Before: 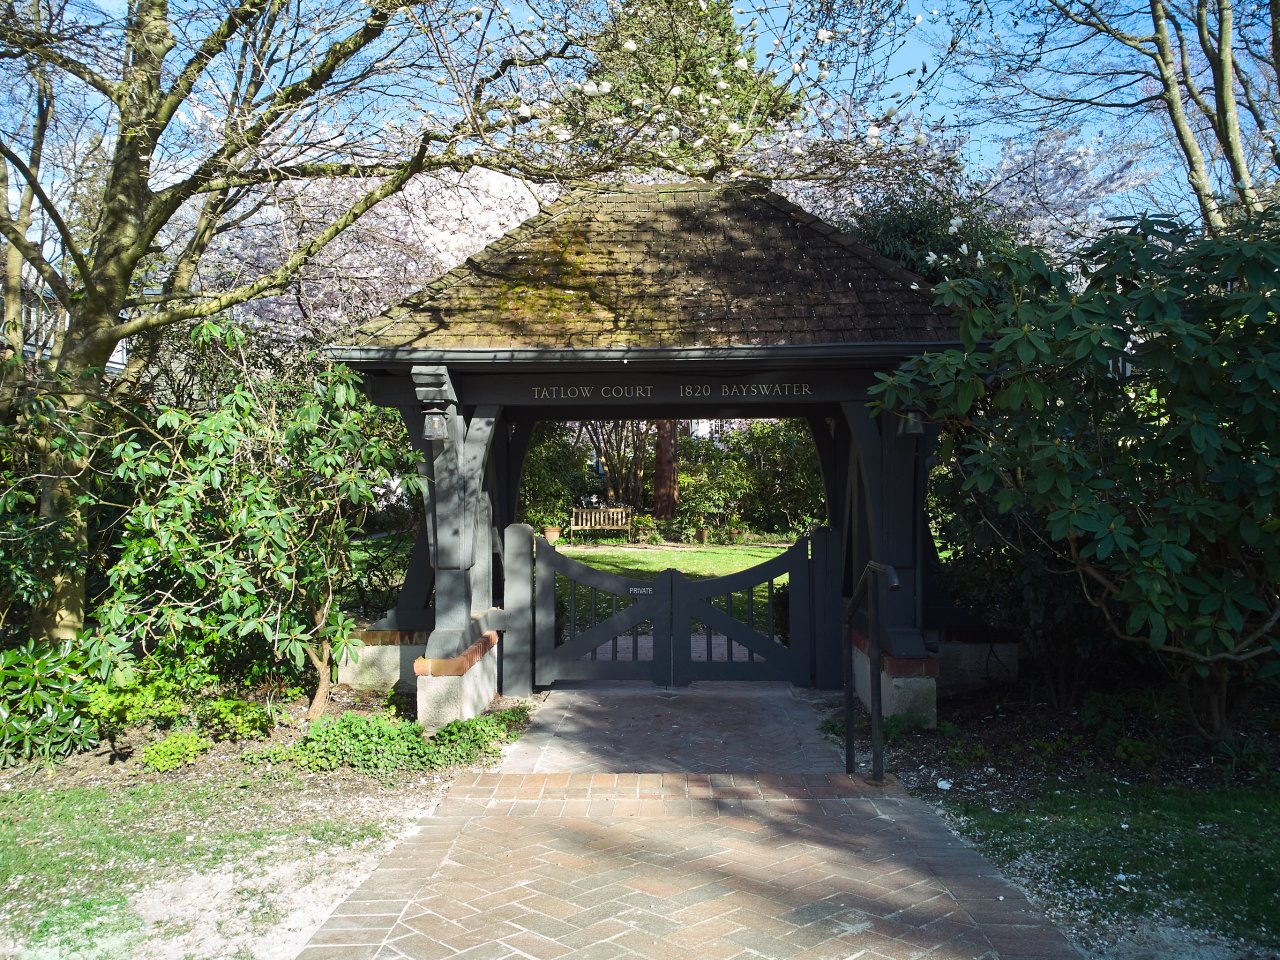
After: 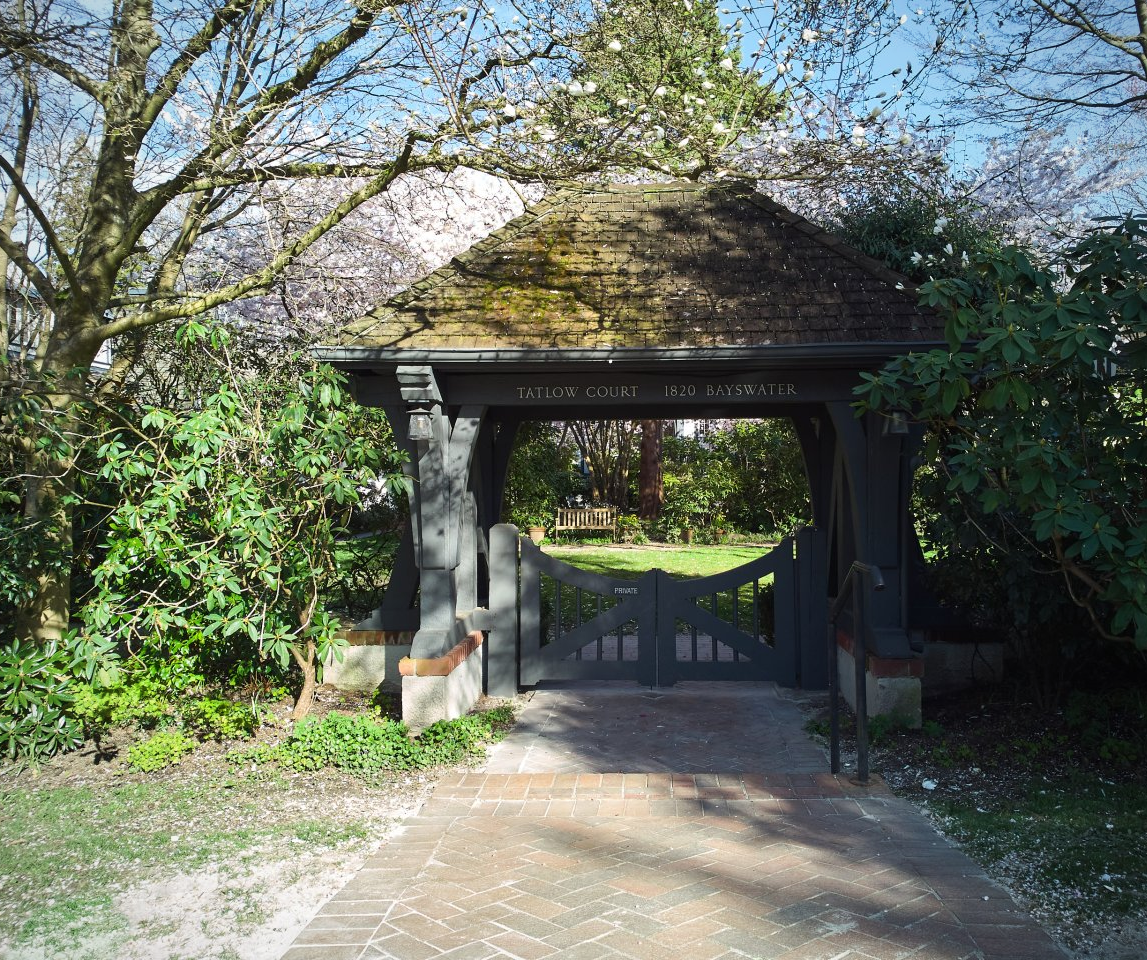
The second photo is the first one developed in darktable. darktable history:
crop and rotate: left 1.214%, right 9.136%
vignetting: fall-off radius 82.66%
